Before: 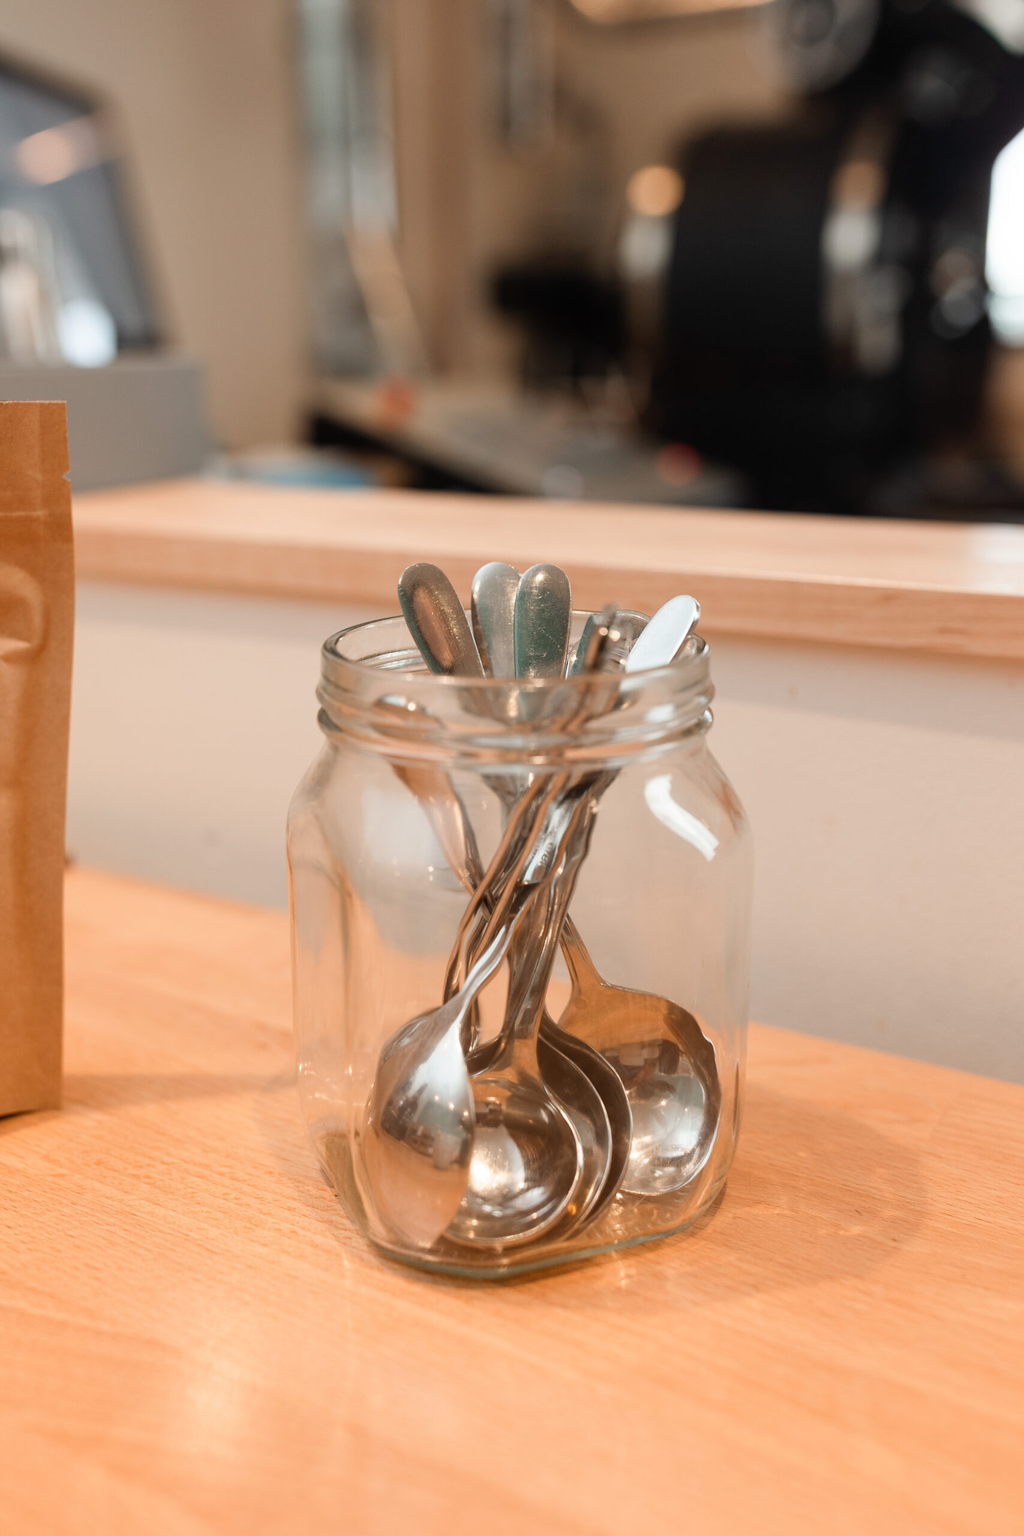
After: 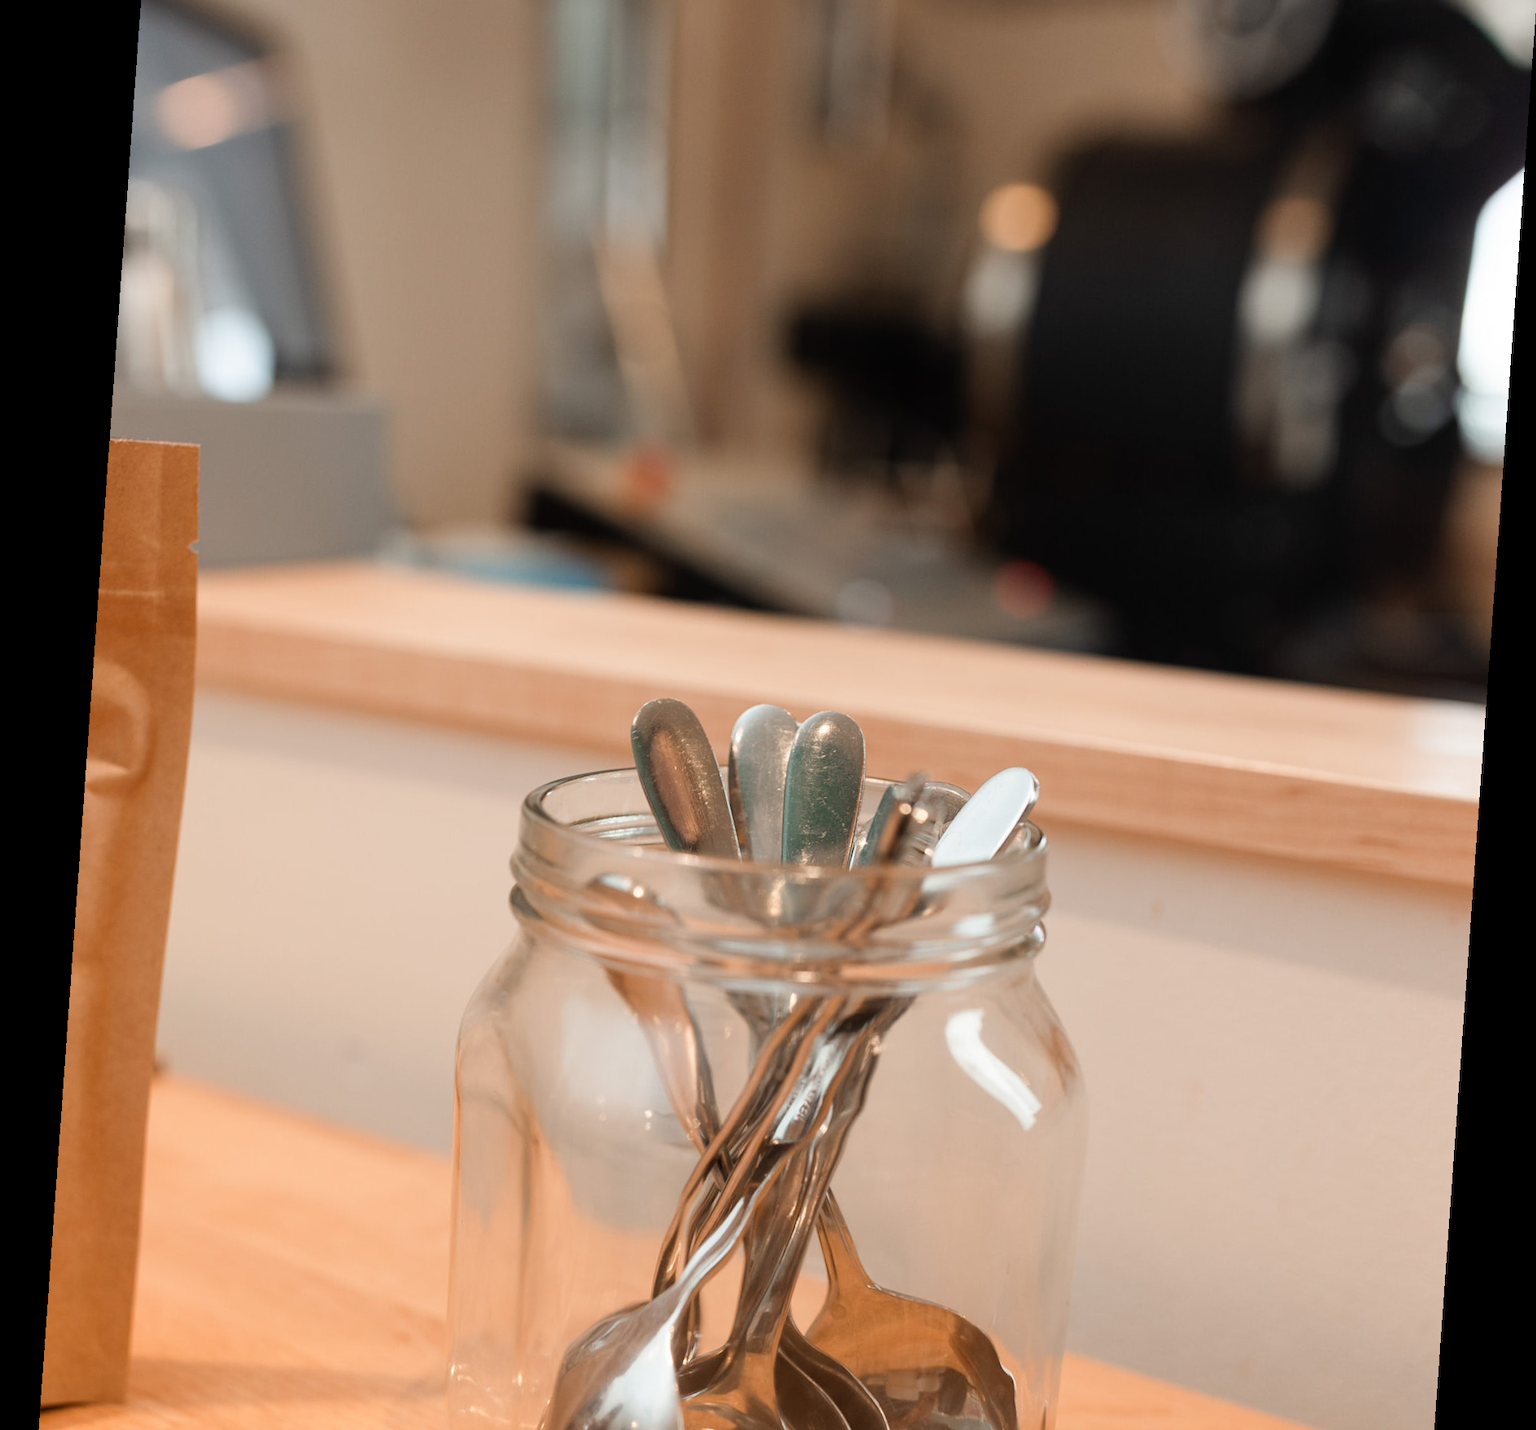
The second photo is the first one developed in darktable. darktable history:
crop and rotate: top 4.848%, bottom 29.503%
rotate and perspective: rotation 4.1°, automatic cropping off
